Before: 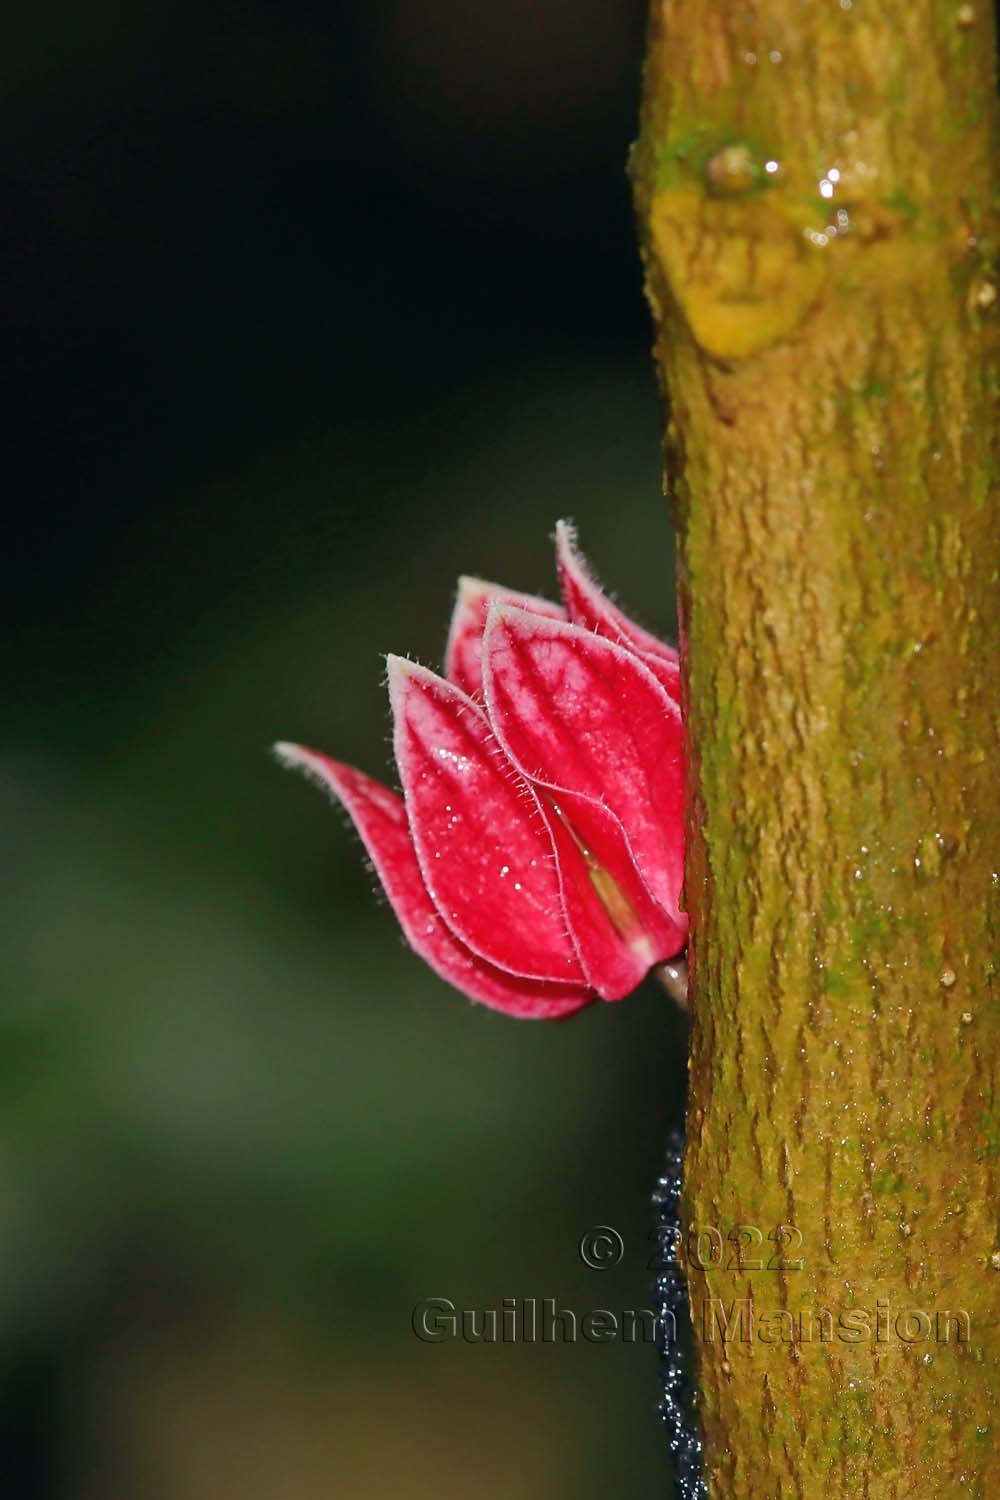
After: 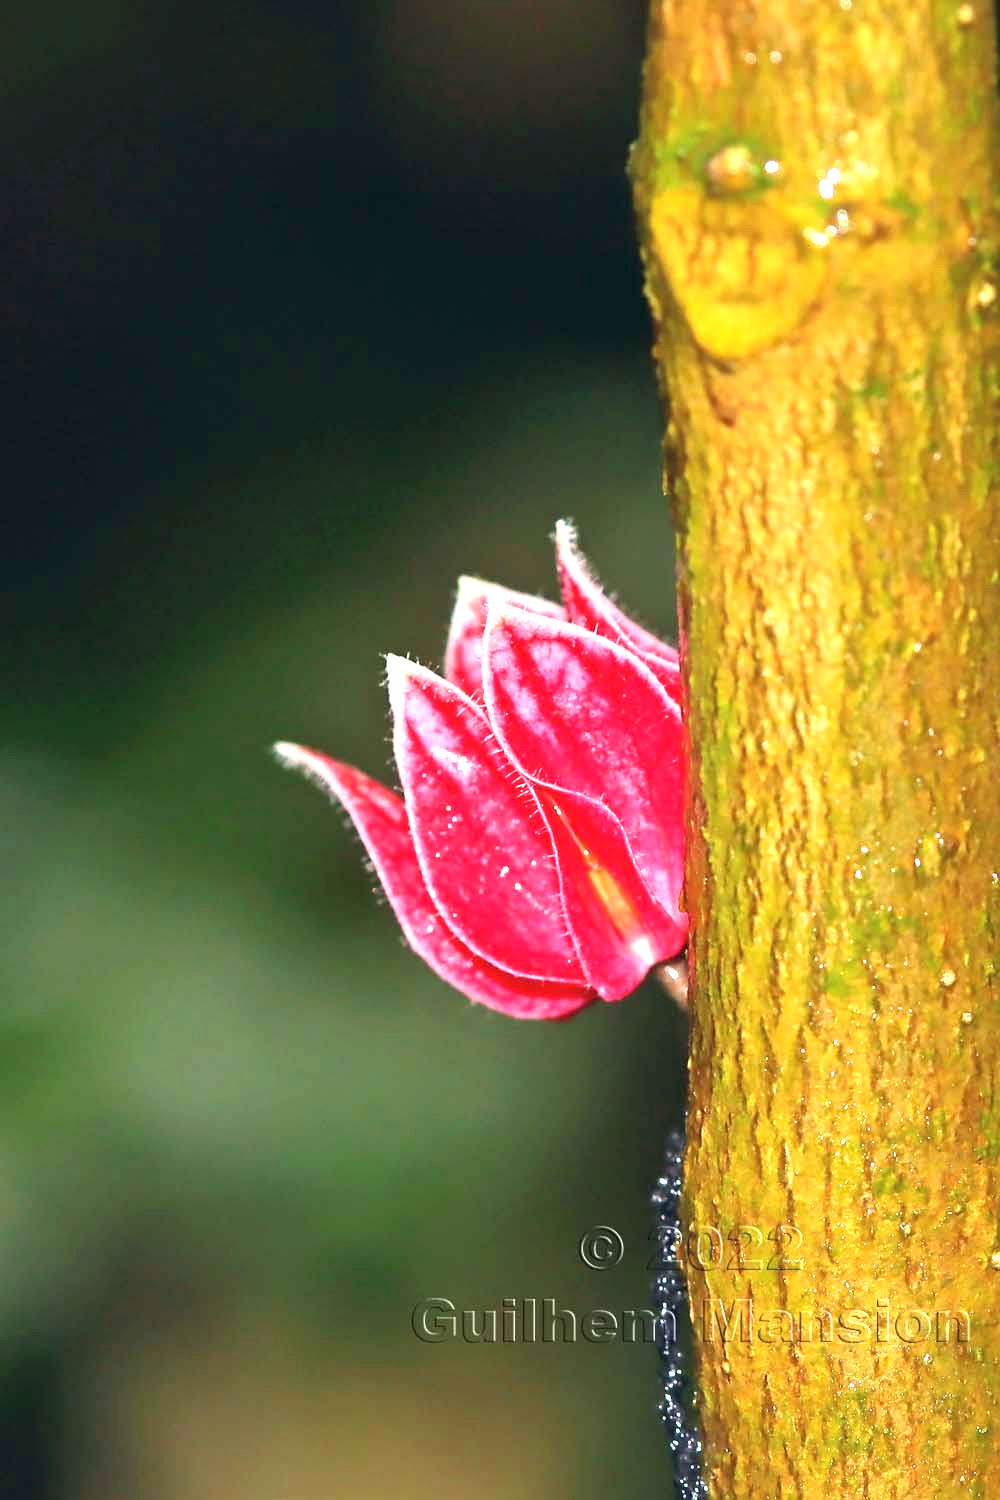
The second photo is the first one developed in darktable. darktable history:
exposure: black level correction 0, exposure 1.579 EV, compensate exposure bias true, compensate highlight preservation false
